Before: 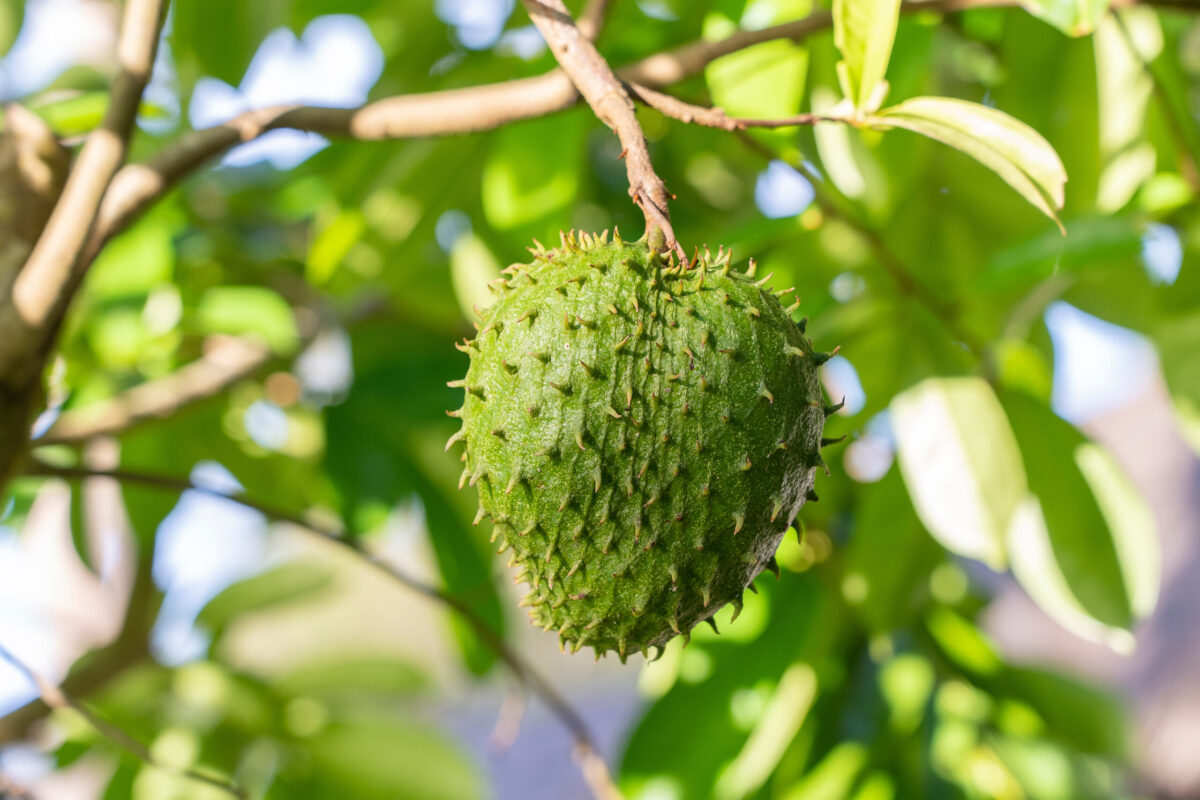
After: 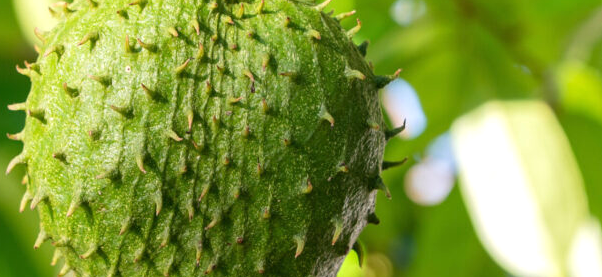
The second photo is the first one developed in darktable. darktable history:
base curve: preserve colors none
crop: left 36.607%, top 34.735%, right 13.146%, bottom 30.611%
exposure: exposure 0.2 EV, compensate highlight preservation false
